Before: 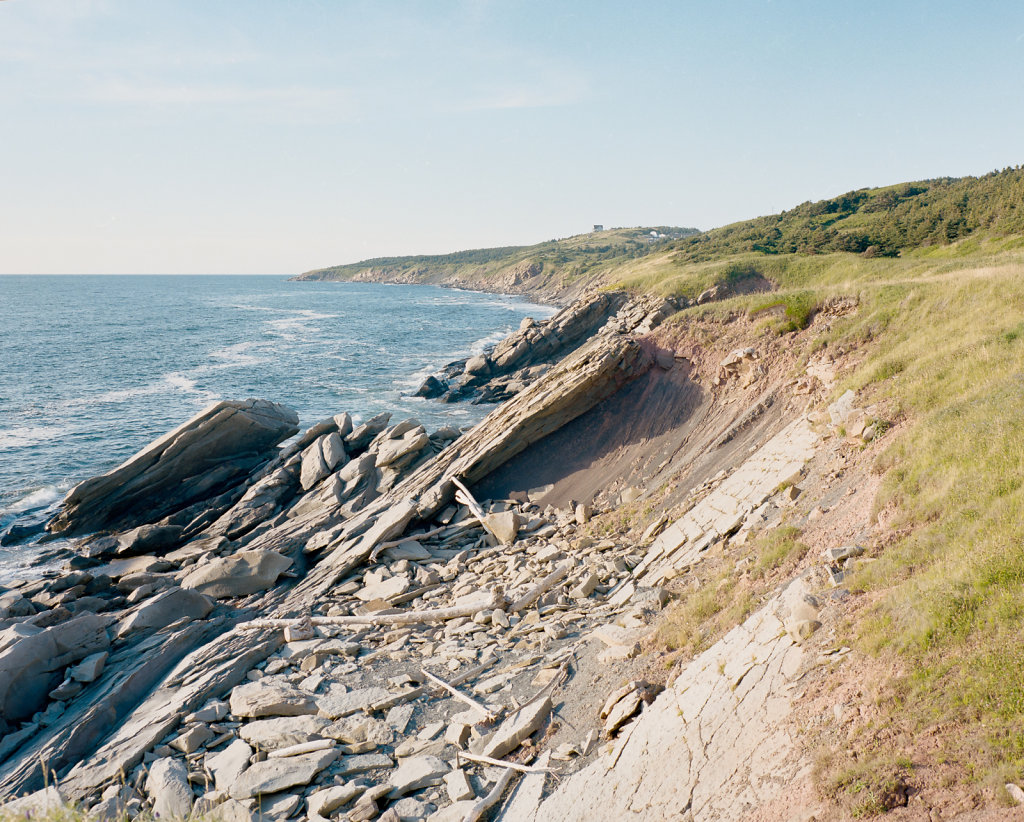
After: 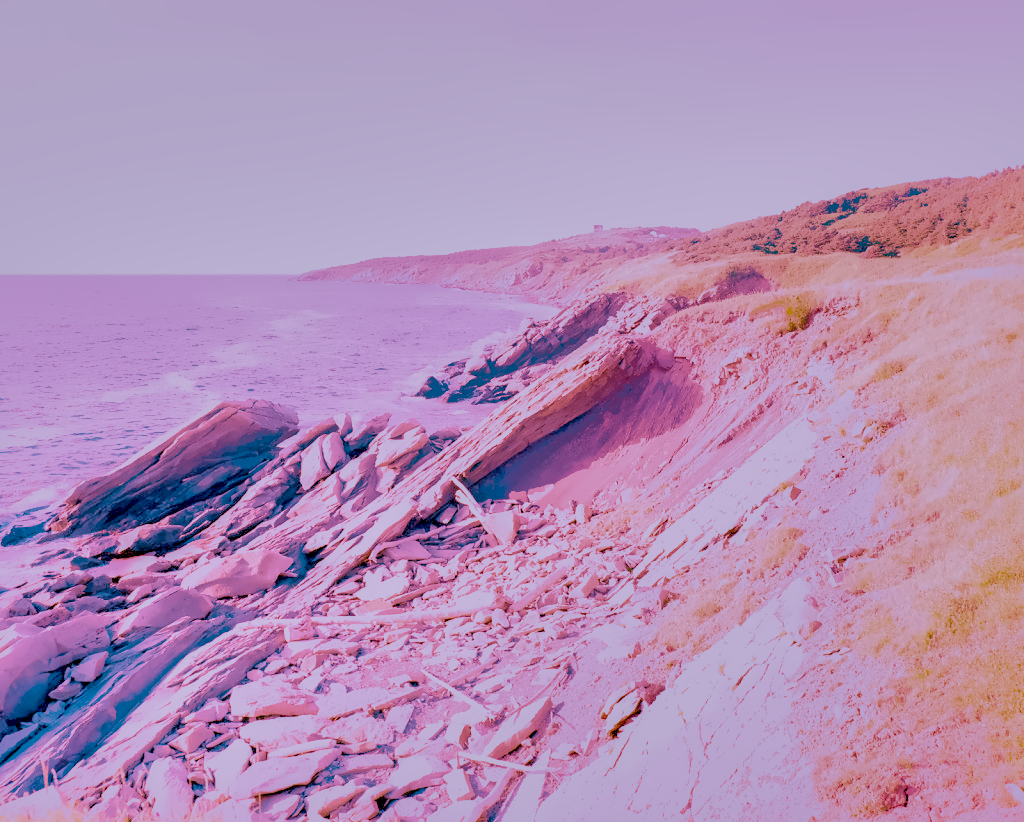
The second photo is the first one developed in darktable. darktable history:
color calibration: illuminant as shot in camera, x 0.358, y 0.373, temperature 4628.91 K
denoise (profiled): preserve shadows 1.52, scattering 0.002, a [-1, 0, 0], compensate highlight preservation false
haze removal: compatibility mode true, adaptive false
highlight reconstruction: on, module defaults
hot pixels: on, module defaults
lens correction: scale 1, crop 1, focal 16, aperture 5.6, distance 1000, camera "Canon EOS RP", lens "Canon RF 16mm F2.8 STM"
white balance: red 2.229, blue 1.46
velvia: strength 45%
local contrast: highlights 60%, shadows 60%, detail 160%
filmic rgb "scene-referred default": black relative exposure -7.65 EV, white relative exposure 4.56 EV, hardness 3.61
color balance rgb: perceptual saturation grading › global saturation 35%, perceptual saturation grading › highlights -30%, perceptual saturation grading › shadows 35%, perceptual brilliance grading › global brilliance 3%, perceptual brilliance grading › highlights -3%, perceptual brilliance grading › shadows 3%
shadows and highlights: shadows 40, highlights -60
